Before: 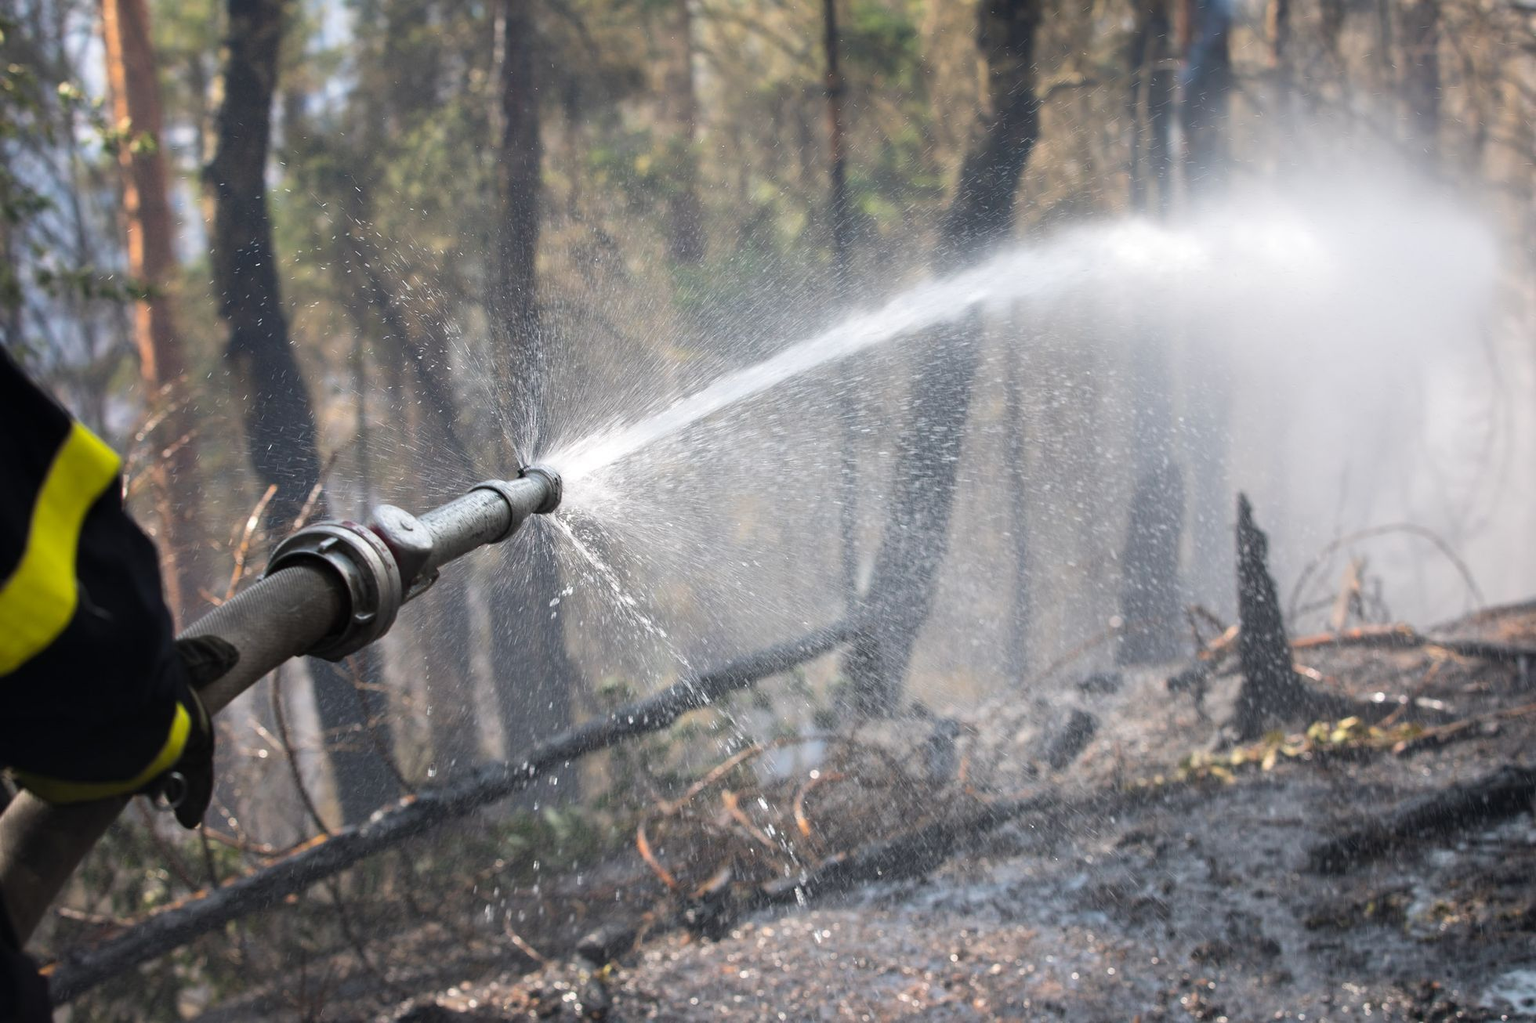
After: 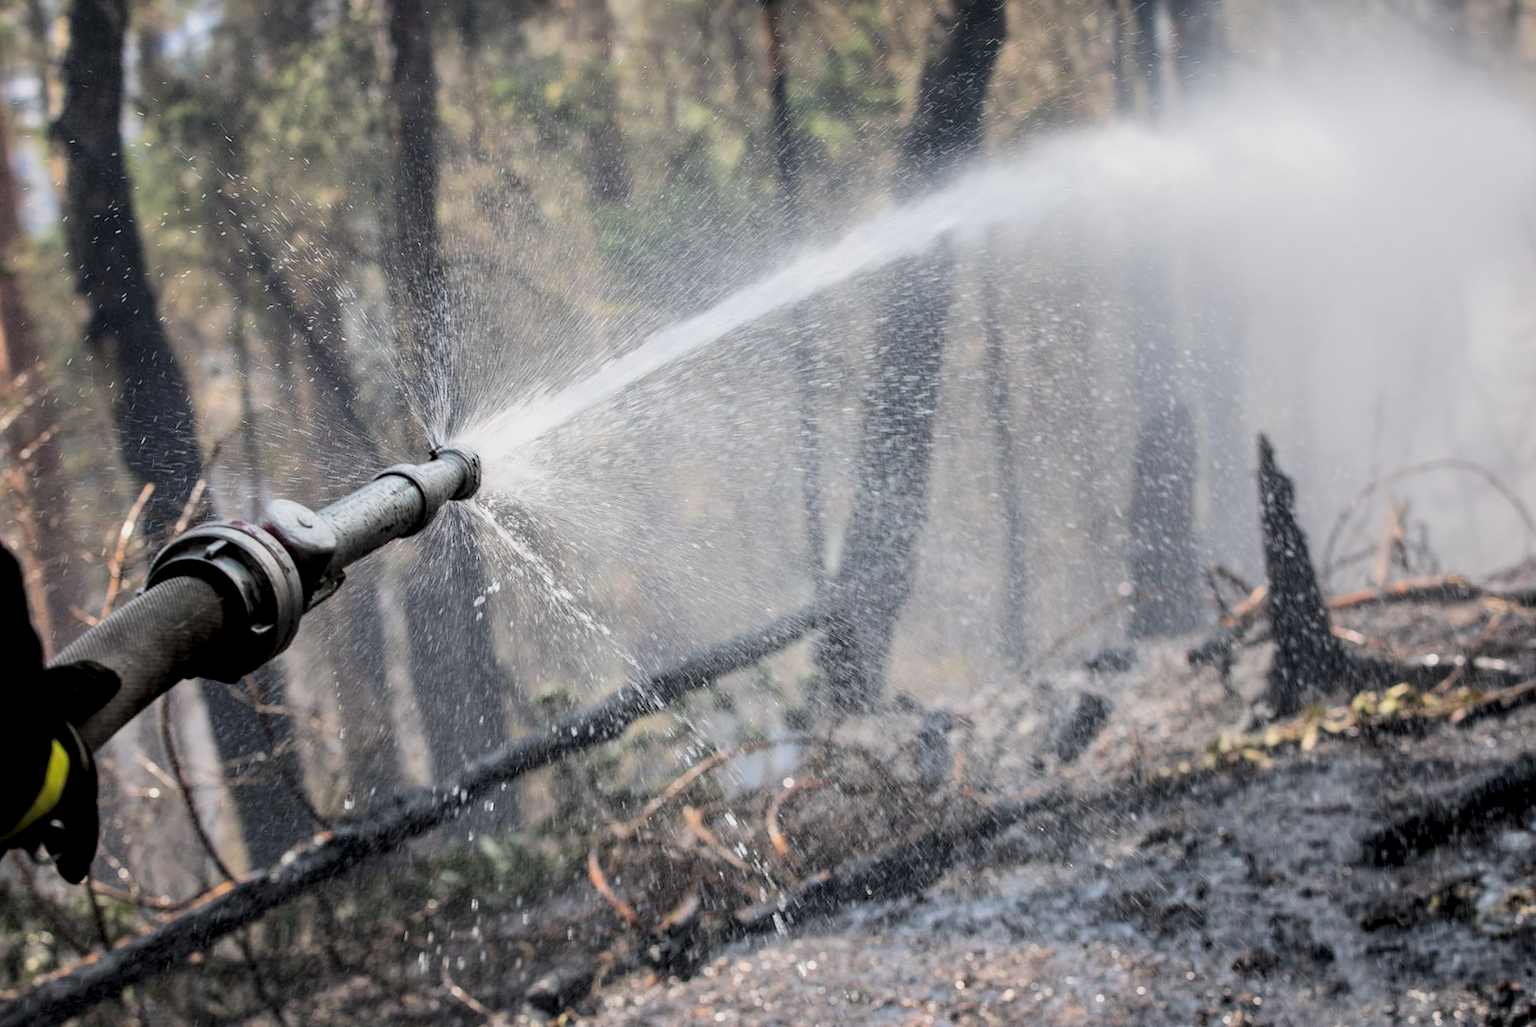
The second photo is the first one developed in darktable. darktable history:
filmic rgb: black relative exposure -7.15 EV, white relative exposure 5.39 EV, hardness 3.02, color science v6 (2022)
crop and rotate: angle 3.06°, left 6.137%, top 5.694%
local contrast: detail 150%
